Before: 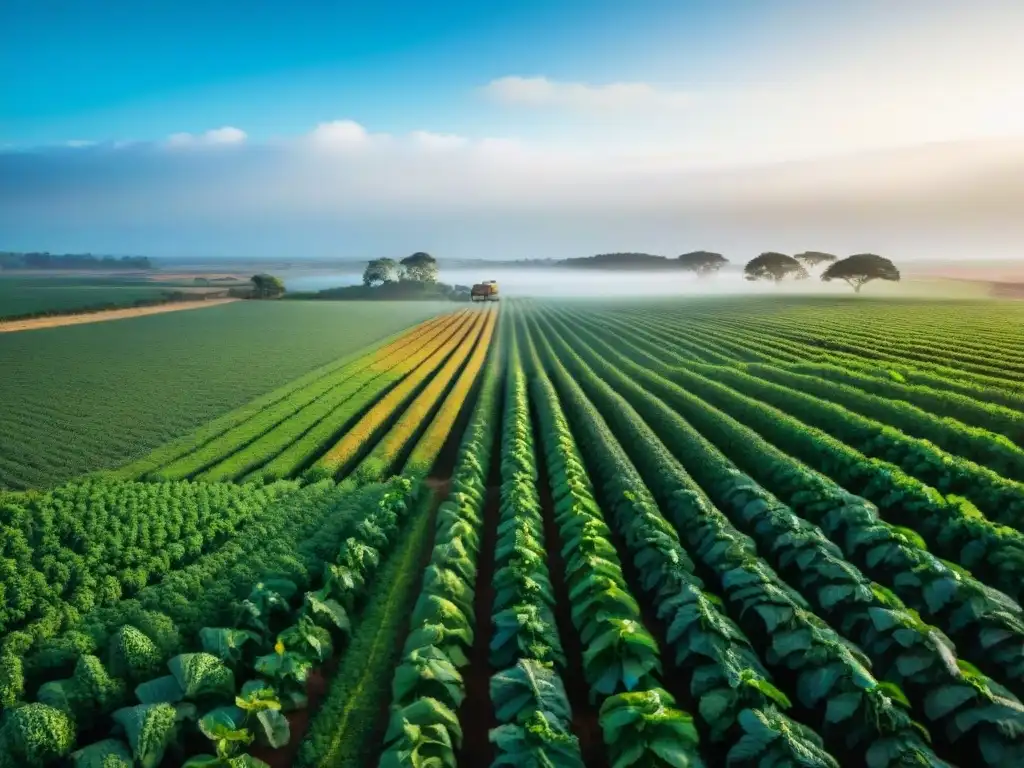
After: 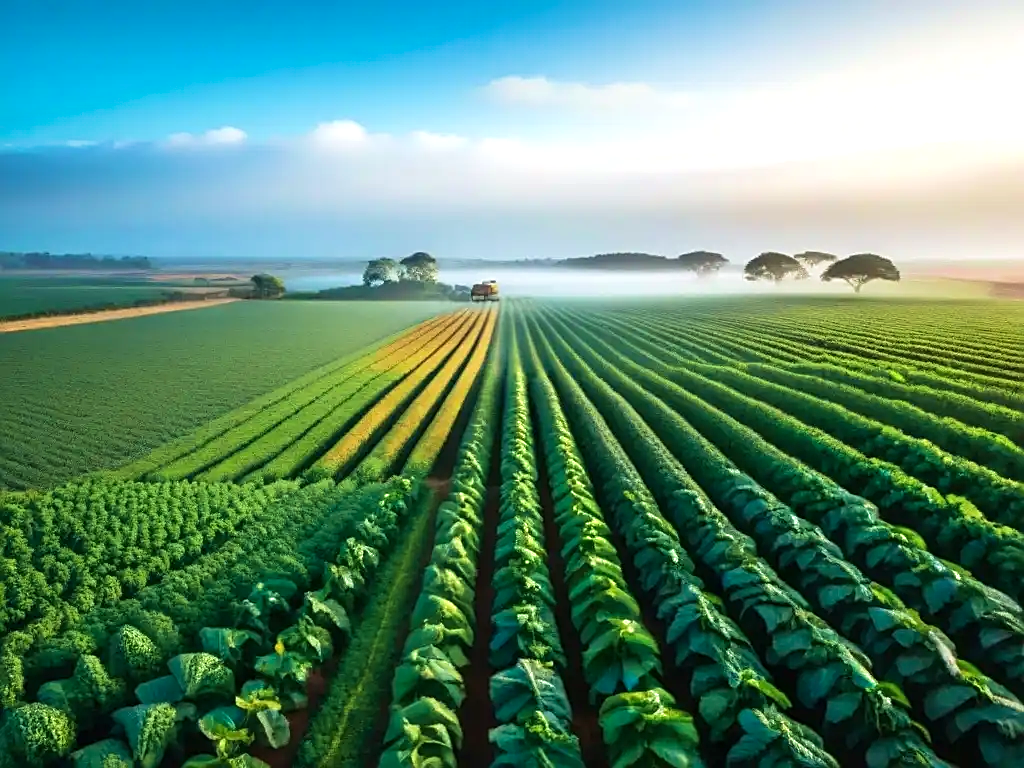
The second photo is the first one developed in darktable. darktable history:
velvia: on, module defaults
exposure: exposure 0.295 EV, compensate exposure bias true, compensate highlight preservation false
sharpen: on, module defaults
